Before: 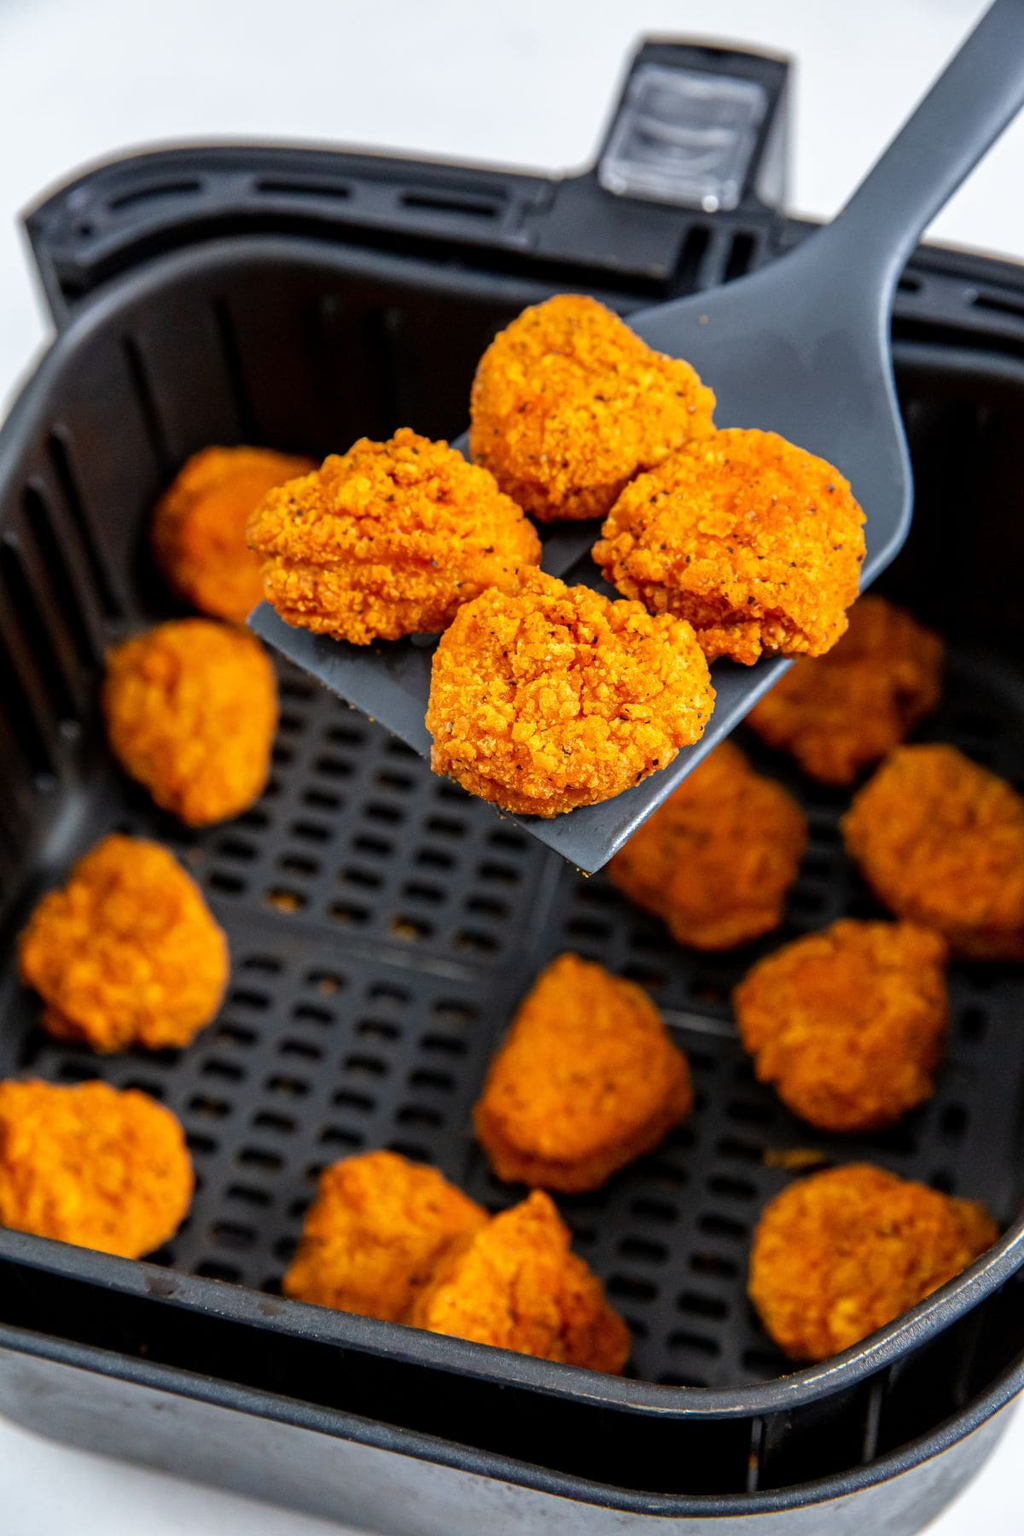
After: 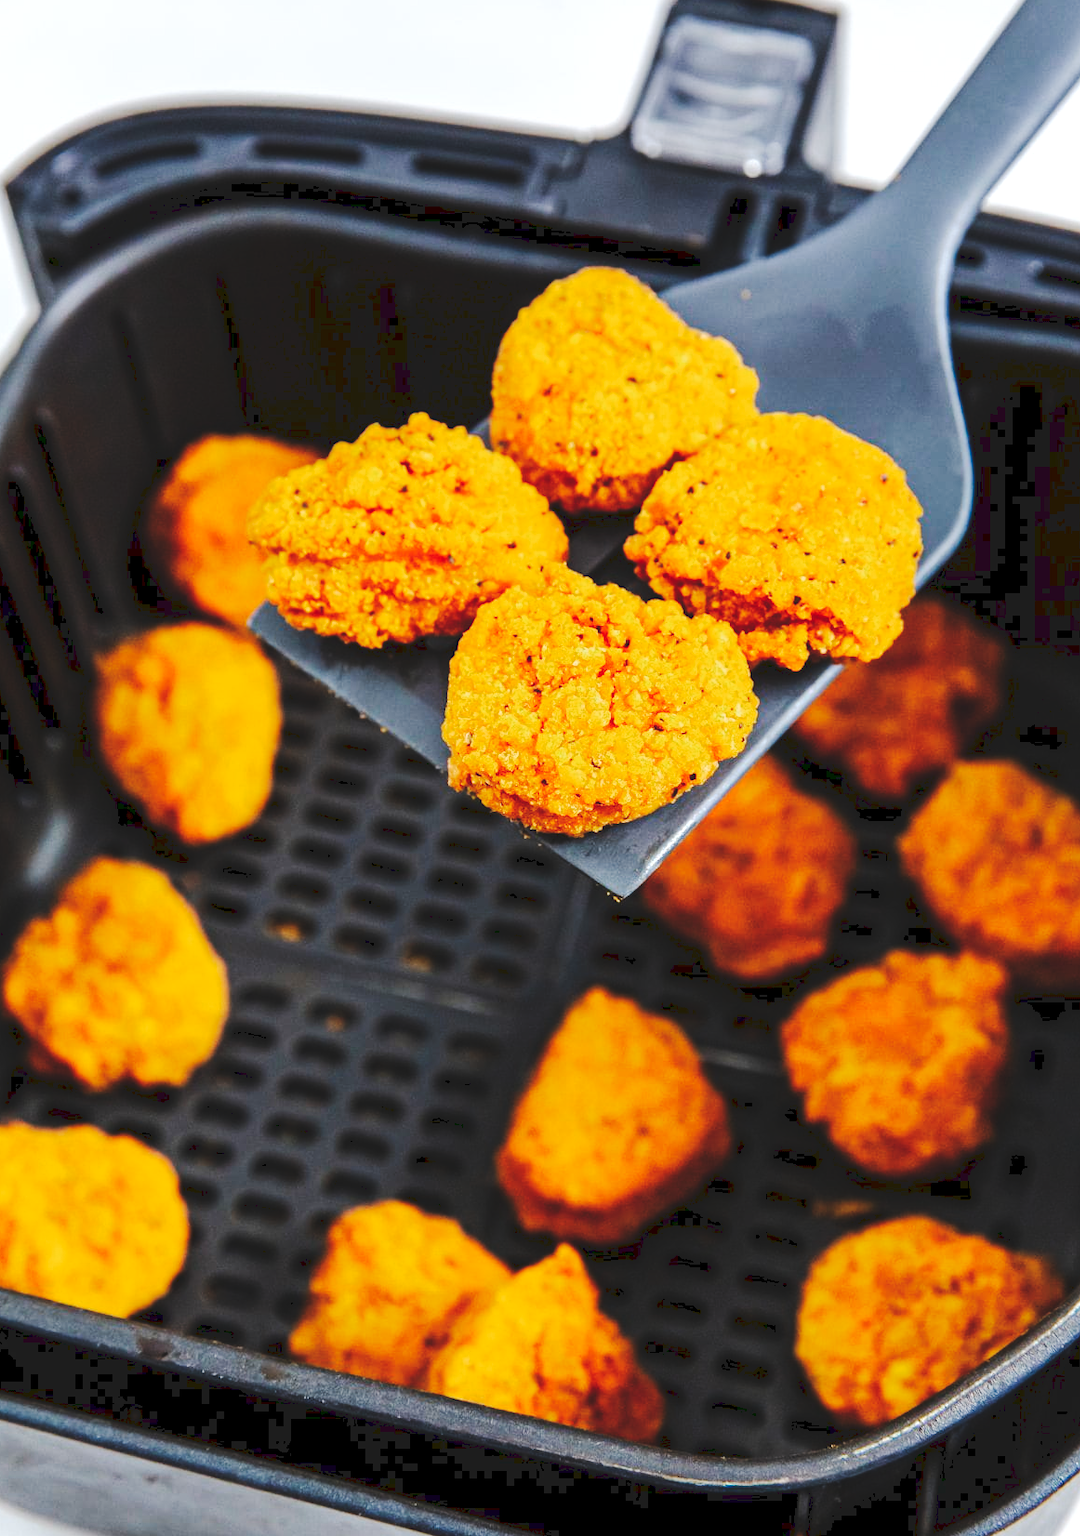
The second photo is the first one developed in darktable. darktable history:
crop: left 1.964%, top 3.251%, right 1.122%, bottom 4.933%
exposure: exposure 0.161 EV, compensate highlight preservation false
color zones: curves: ch0 [(0, 0.558) (0.143, 0.548) (0.286, 0.447) (0.429, 0.259) (0.571, 0.5) (0.714, 0.5) (0.857, 0.593) (1, 0.558)]; ch1 [(0, 0.543) (0.01, 0.544) (0.12, 0.492) (0.248, 0.458) (0.5, 0.534) (0.748, 0.5) (0.99, 0.469) (1, 0.543)]; ch2 [(0, 0.507) (0.143, 0.522) (0.286, 0.505) (0.429, 0.5) (0.571, 0.5) (0.714, 0.5) (0.857, 0.5) (1, 0.507)]
tone curve: curves: ch0 [(0, 0) (0.003, 0.108) (0.011, 0.112) (0.025, 0.117) (0.044, 0.126) (0.069, 0.133) (0.1, 0.146) (0.136, 0.158) (0.177, 0.178) (0.224, 0.212) (0.277, 0.256) (0.335, 0.331) (0.399, 0.423) (0.468, 0.538) (0.543, 0.641) (0.623, 0.721) (0.709, 0.792) (0.801, 0.845) (0.898, 0.917) (1, 1)], preserve colors none
